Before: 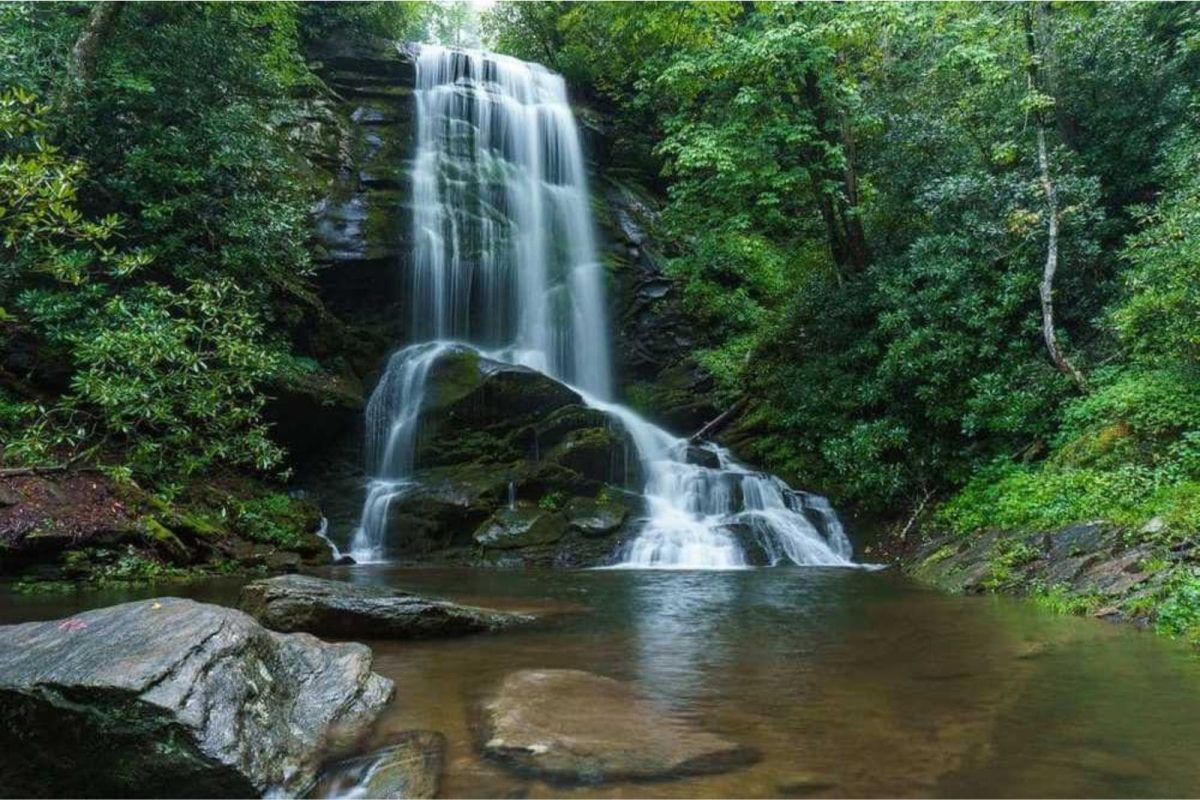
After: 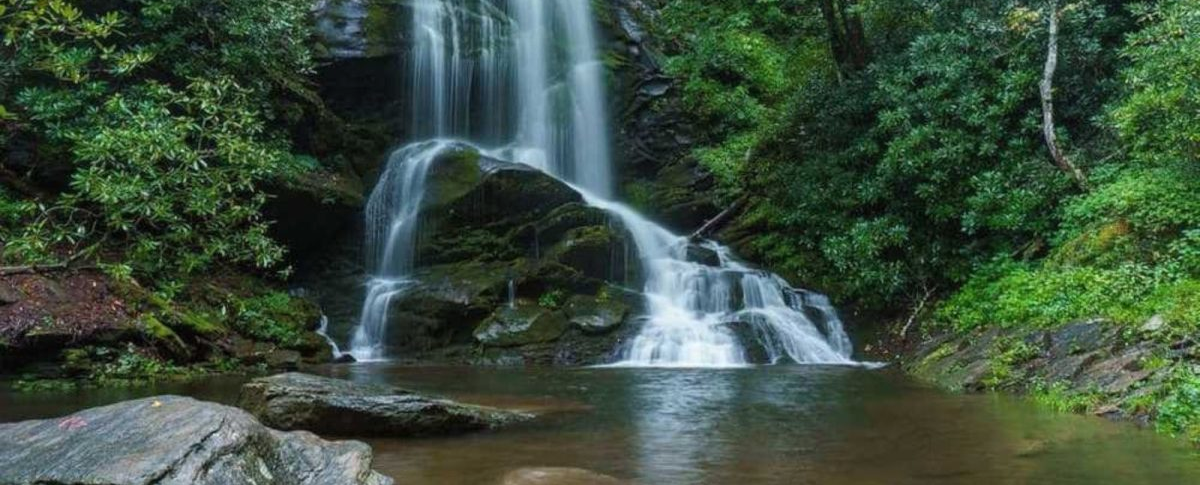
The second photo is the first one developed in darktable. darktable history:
crop and rotate: top 25.319%, bottom 13.975%
shadows and highlights: shadows 25.09, highlights -24.42
